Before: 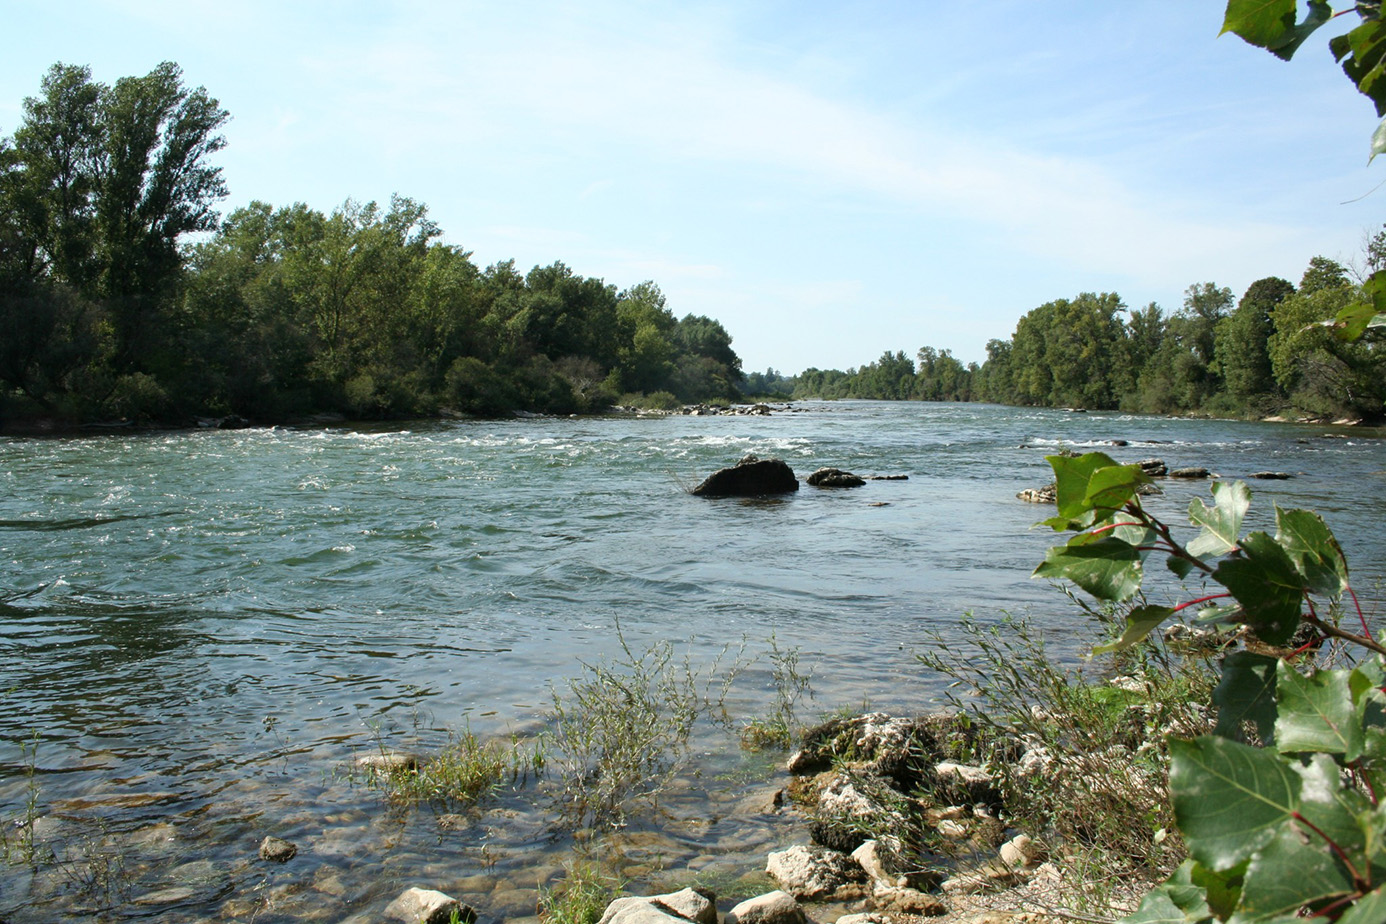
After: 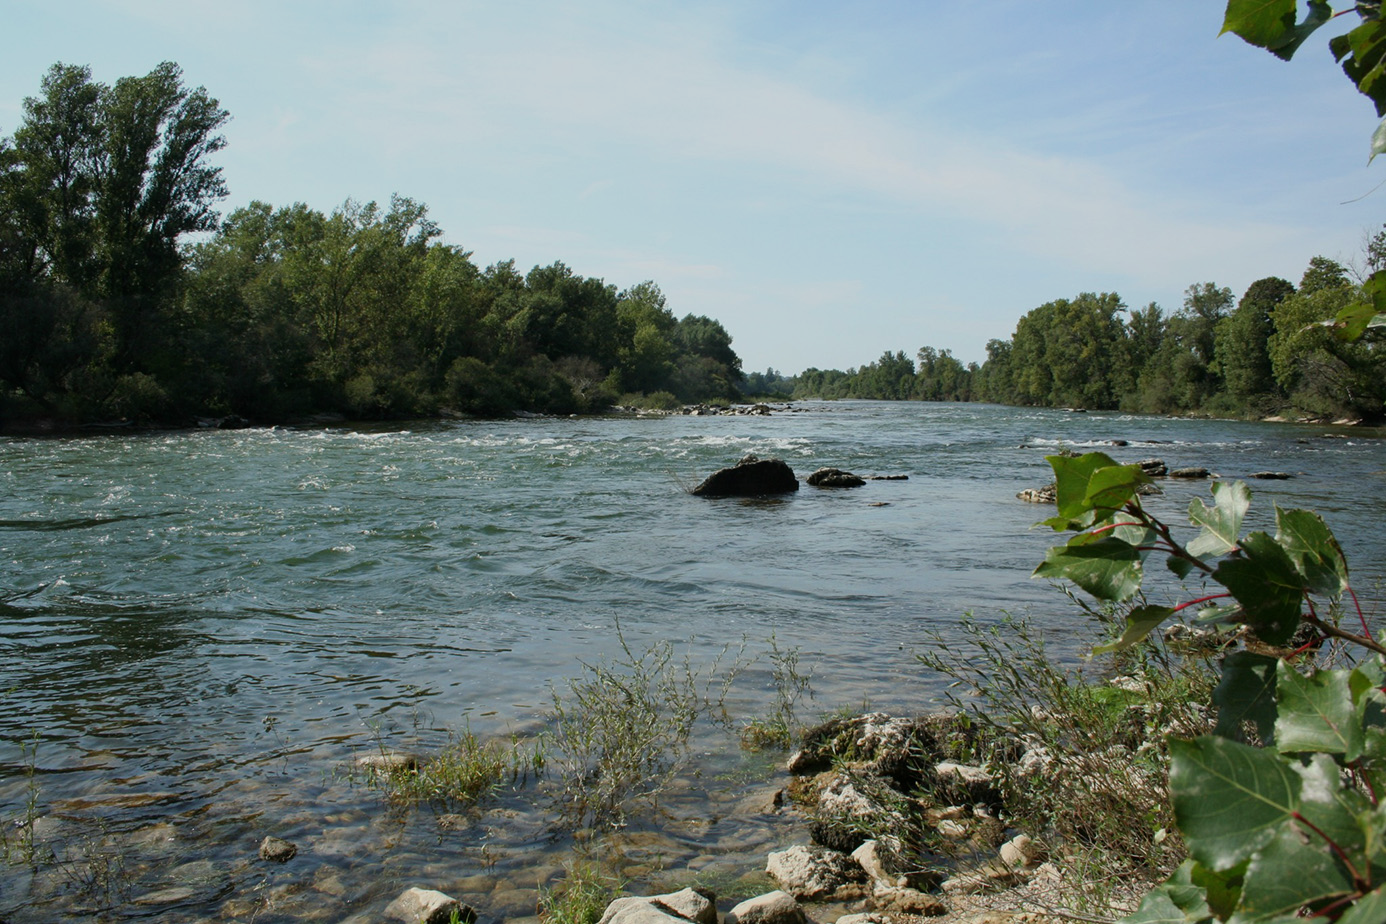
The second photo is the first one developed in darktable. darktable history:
exposure: exposure -0.573 EV, compensate highlight preservation false
